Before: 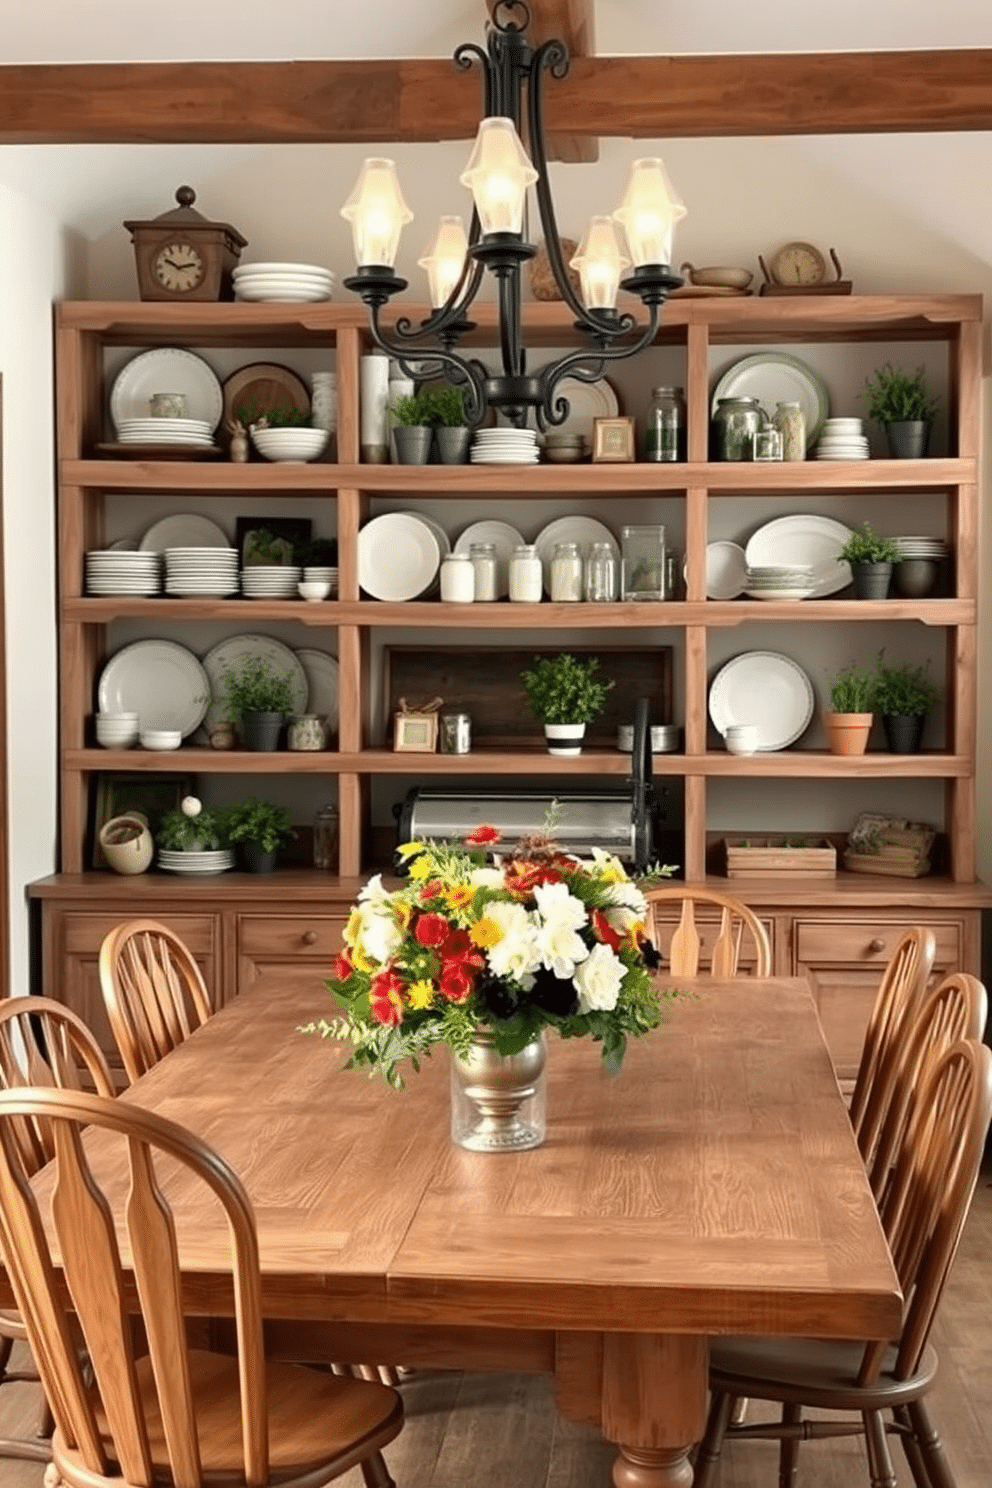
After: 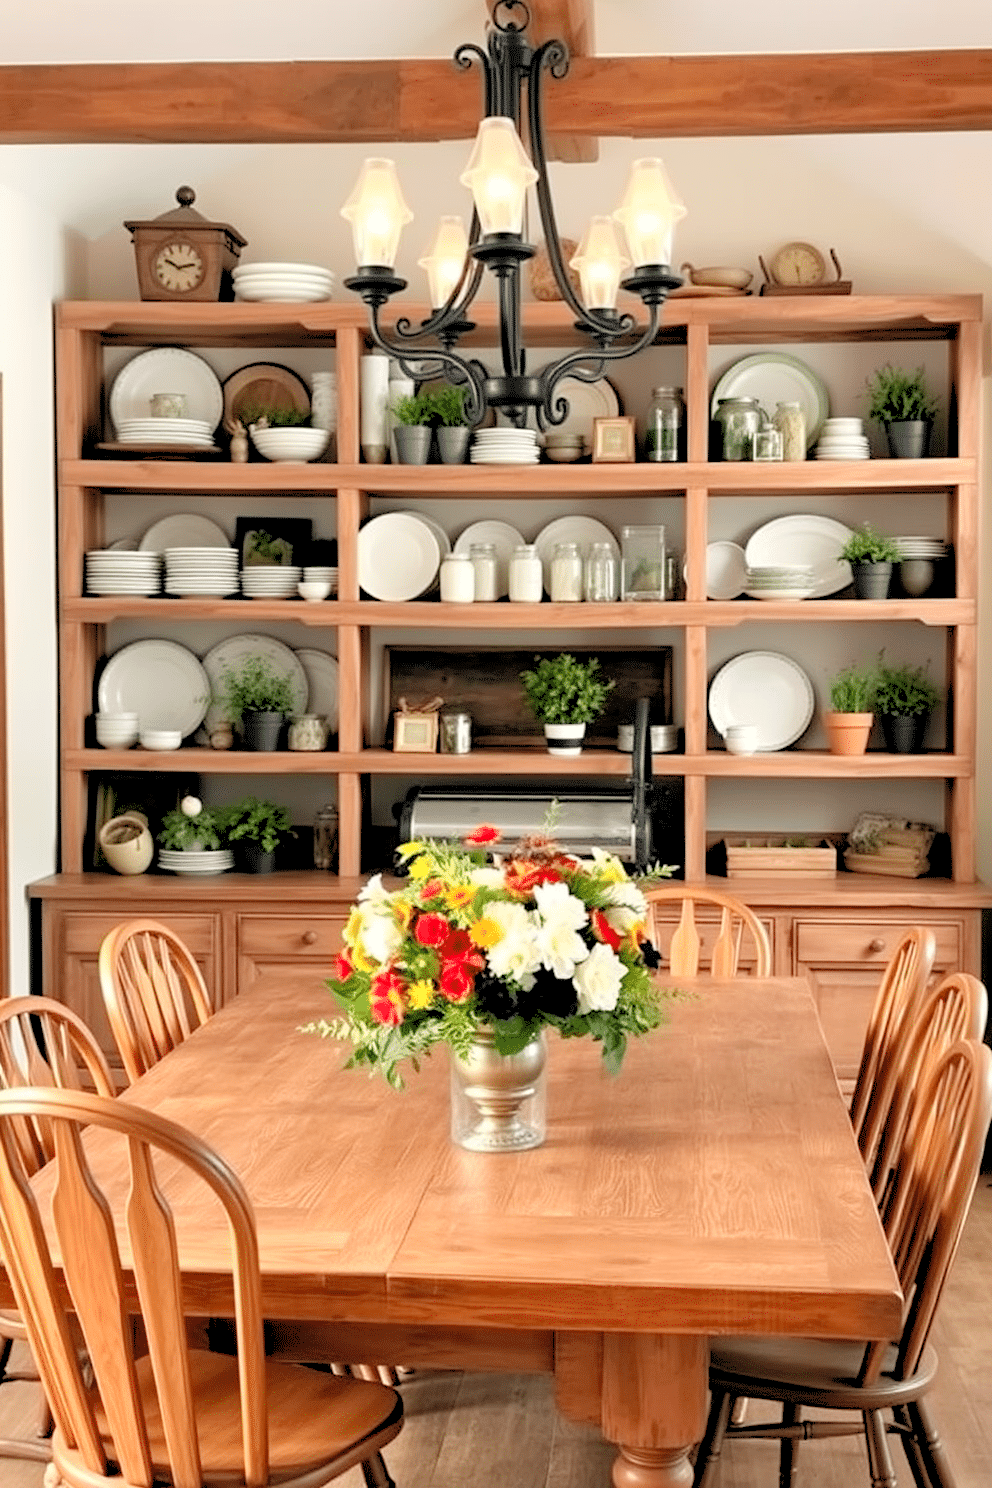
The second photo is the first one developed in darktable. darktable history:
exposure: compensate highlight preservation false
levels: levels [0.093, 0.434, 0.988]
